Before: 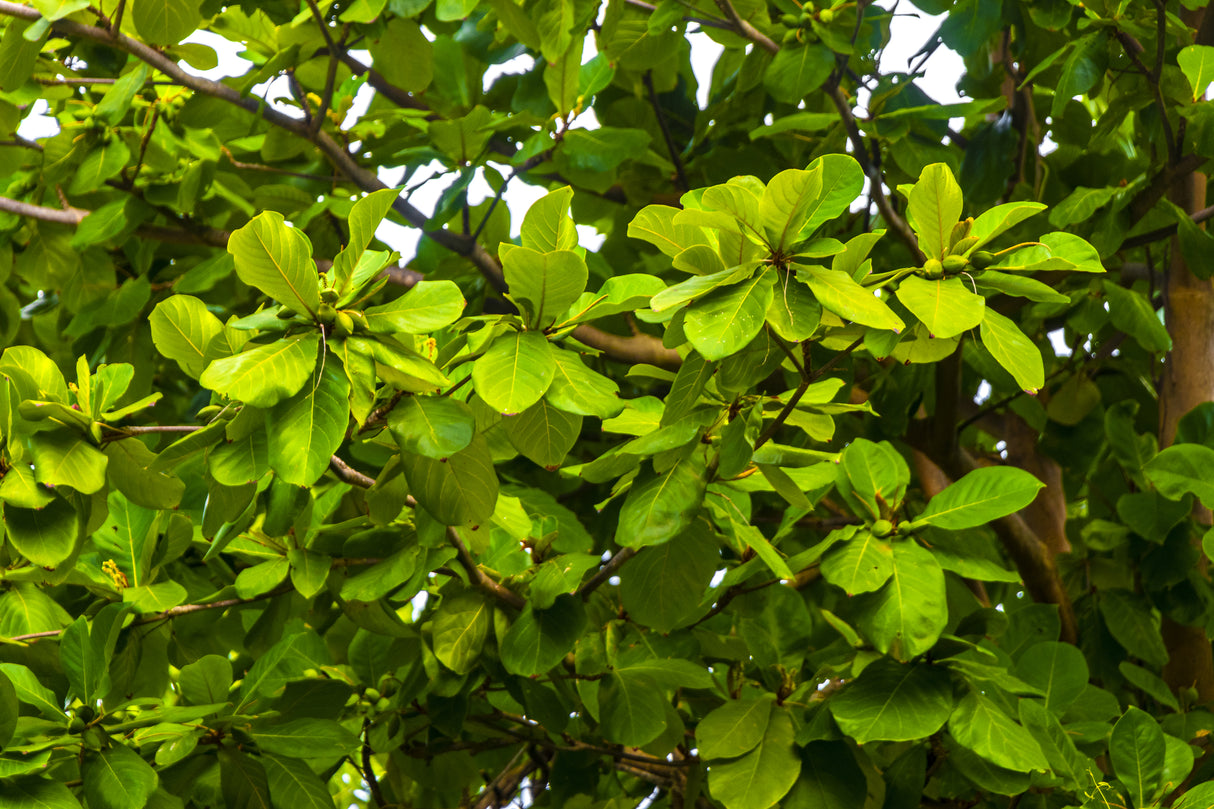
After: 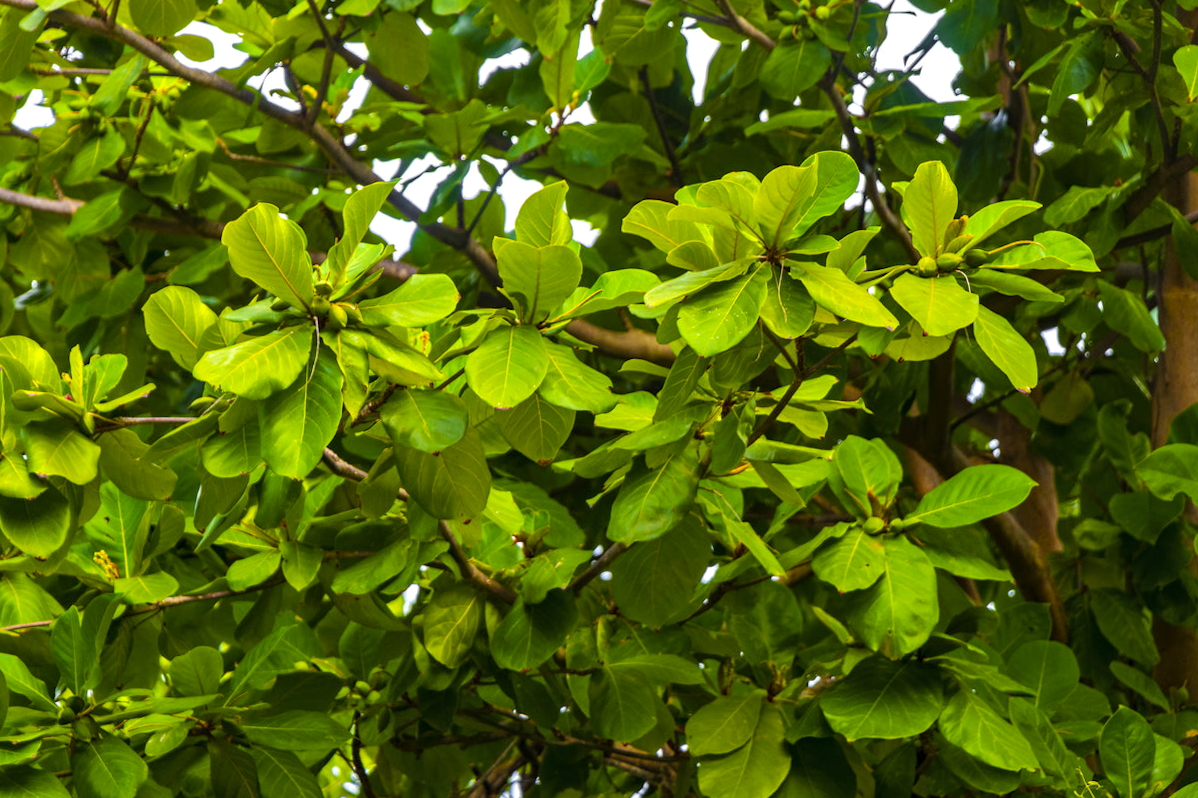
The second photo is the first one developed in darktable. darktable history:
crop and rotate: angle -0.5°
haze removal: compatibility mode true, adaptive false
shadows and highlights: shadows 10, white point adjustment 1, highlights -40
